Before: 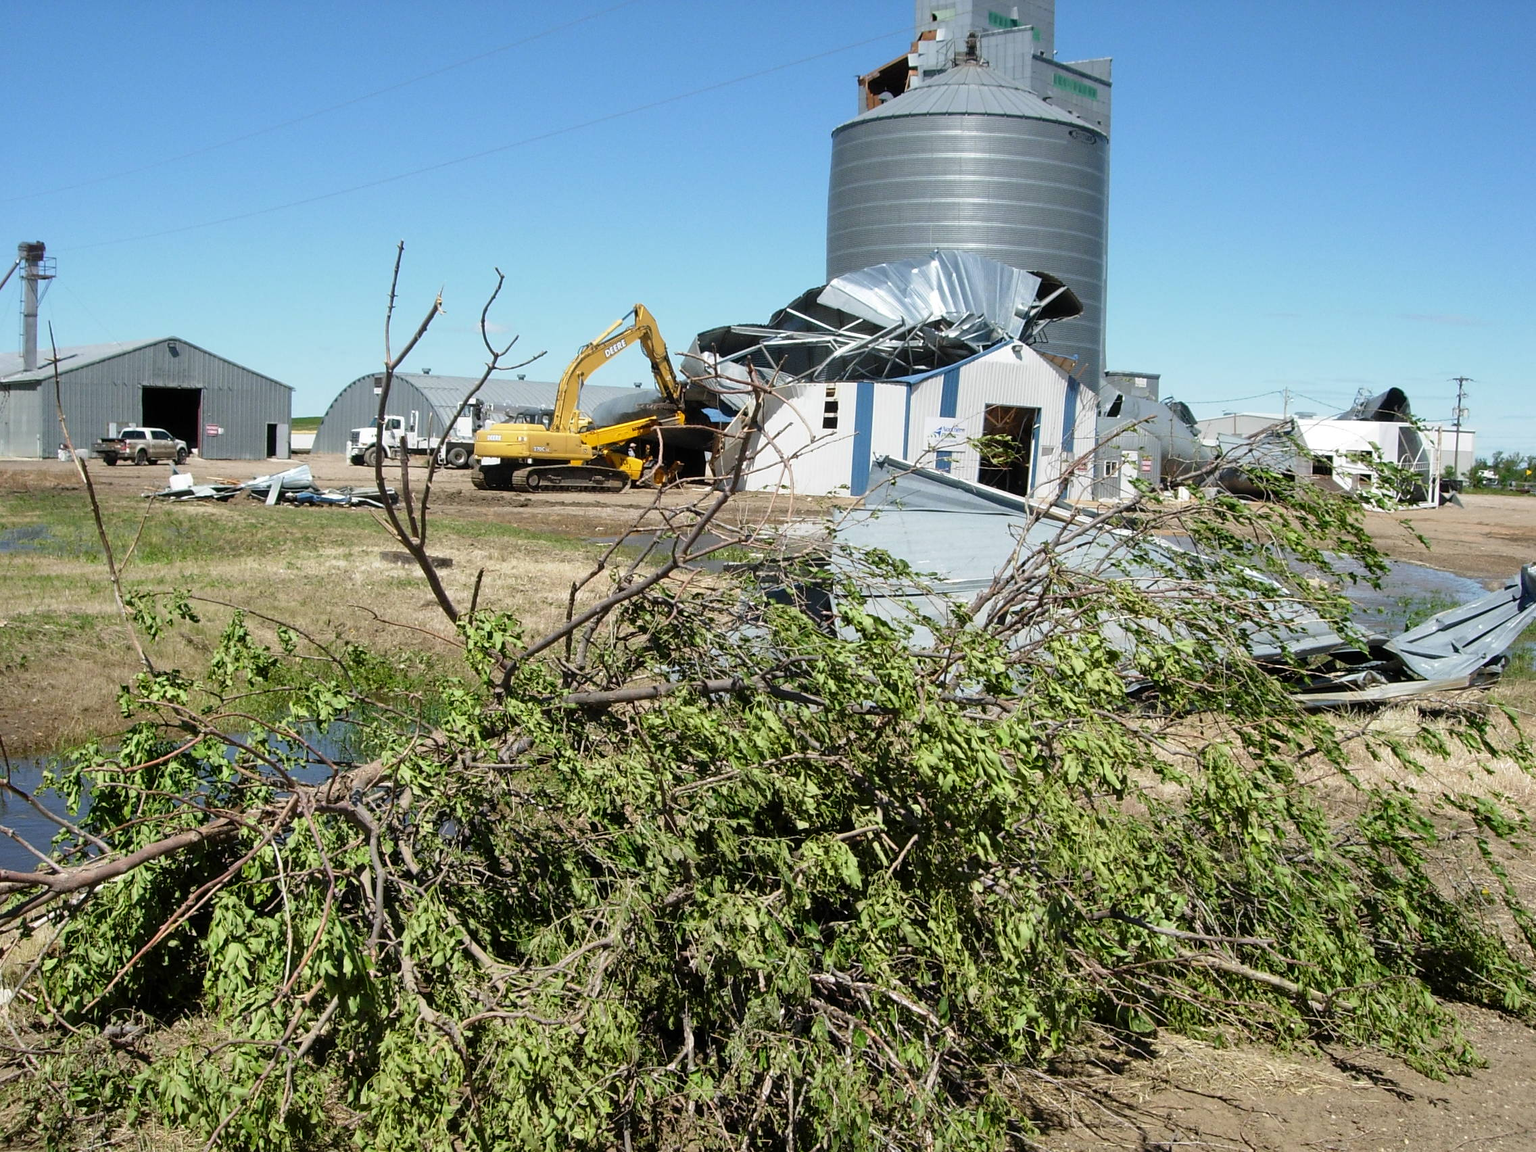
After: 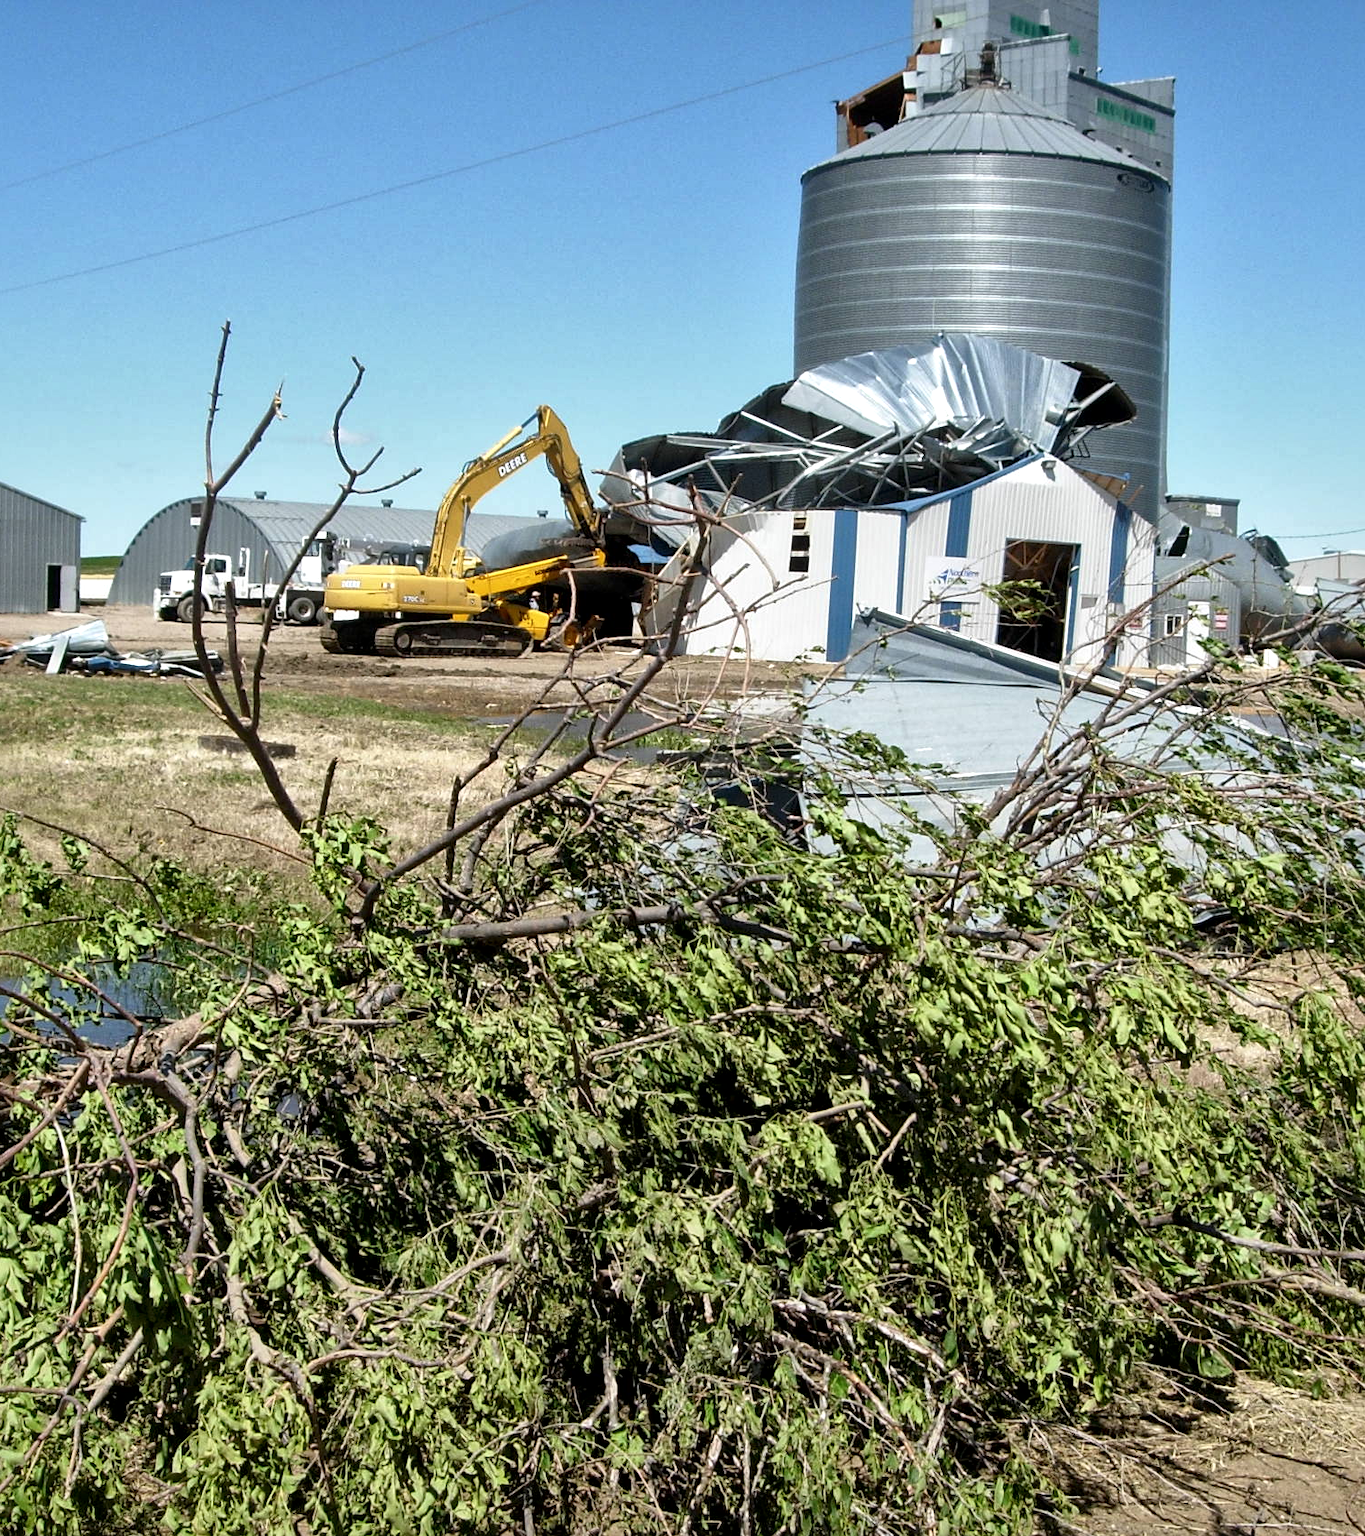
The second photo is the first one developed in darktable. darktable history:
local contrast: mode bilateral grid, contrast 20, coarseness 50, detail 179%, midtone range 0.2
crop and rotate: left 15.055%, right 18.278%
exposure: compensate highlight preservation false
